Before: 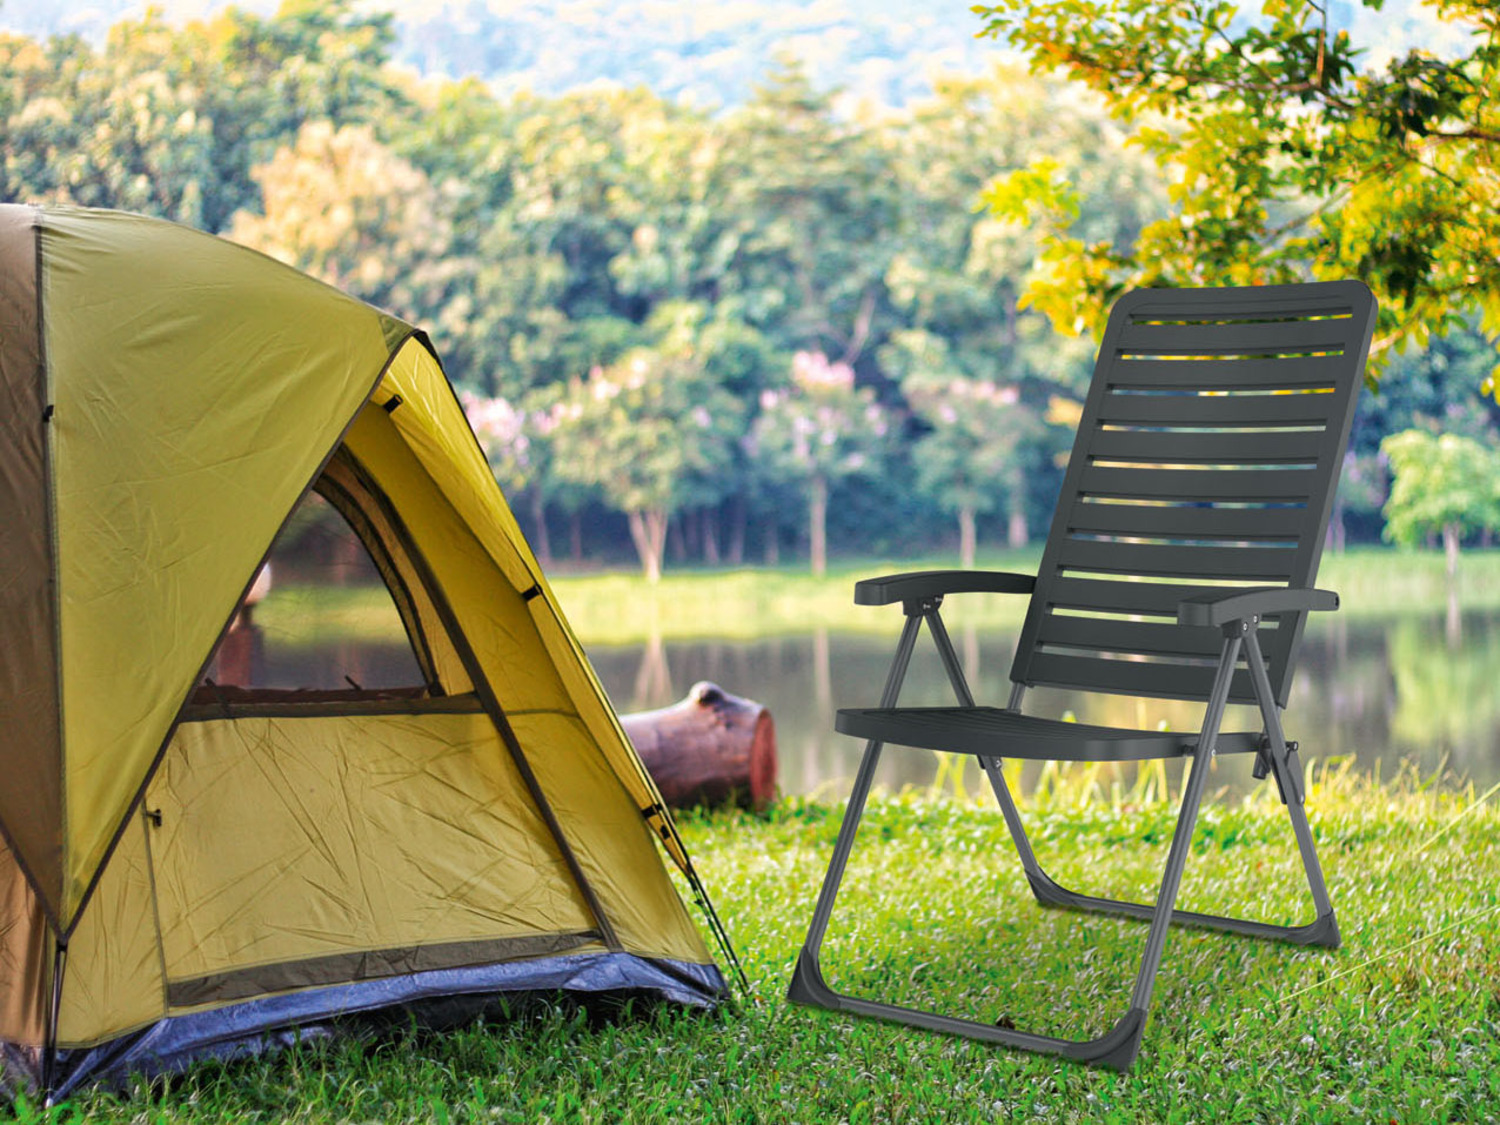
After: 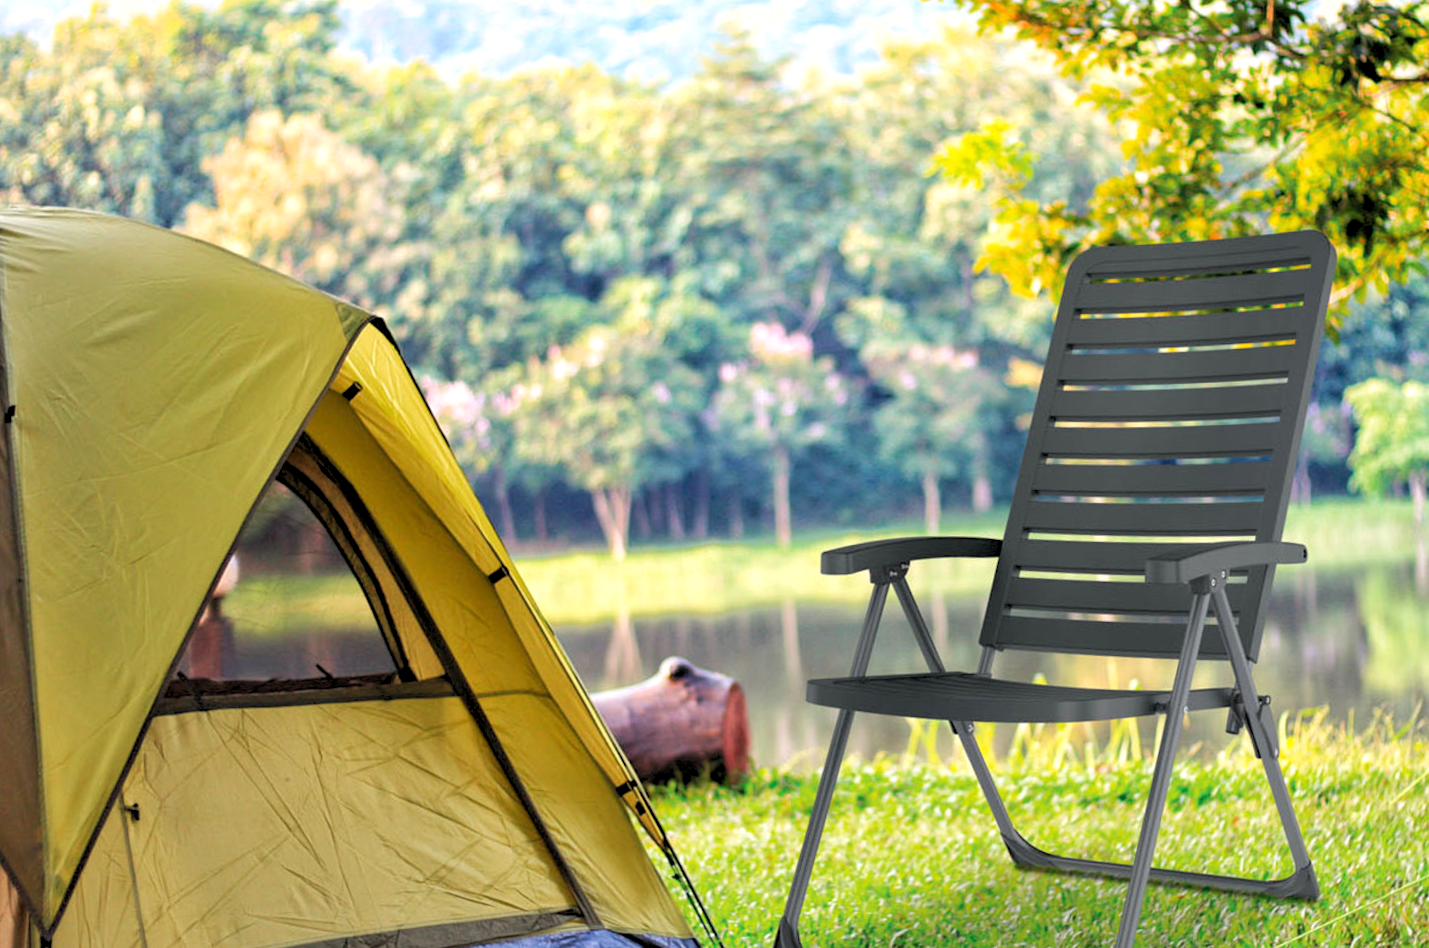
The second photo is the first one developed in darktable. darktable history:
rgb levels: levels [[0.013, 0.434, 0.89], [0, 0.5, 1], [0, 0.5, 1]]
crop and rotate: top 0%, bottom 11.49%
rotate and perspective: rotation -2.12°, lens shift (vertical) 0.009, lens shift (horizontal) -0.008, automatic cropping original format, crop left 0.036, crop right 0.964, crop top 0.05, crop bottom 0.959
